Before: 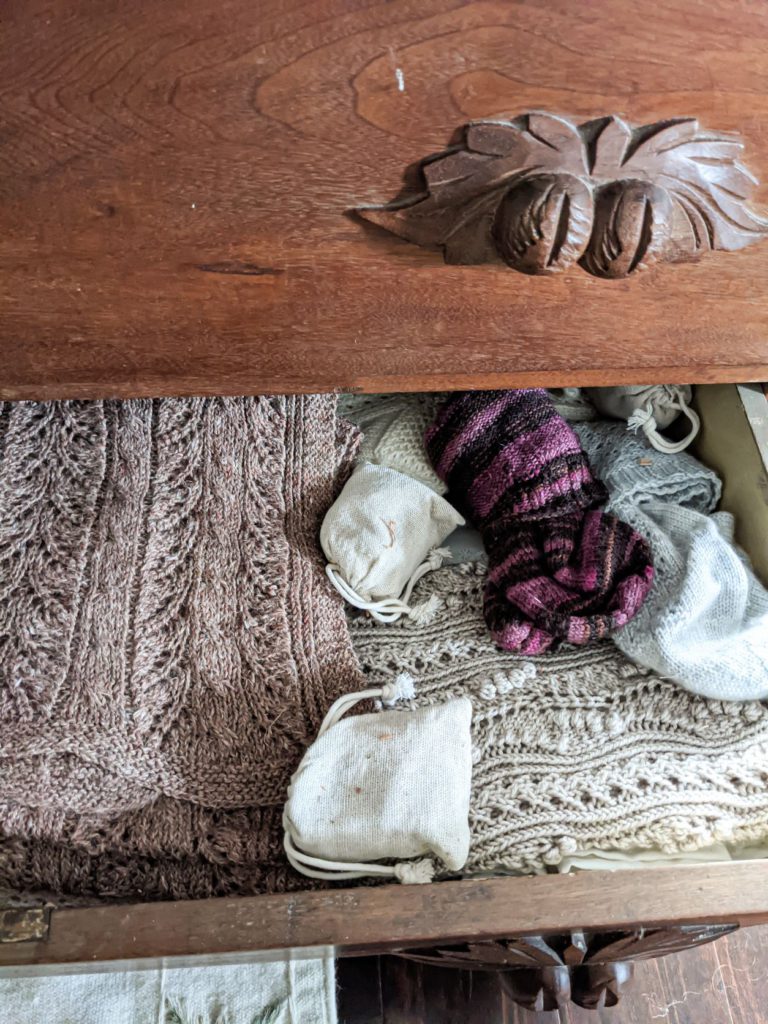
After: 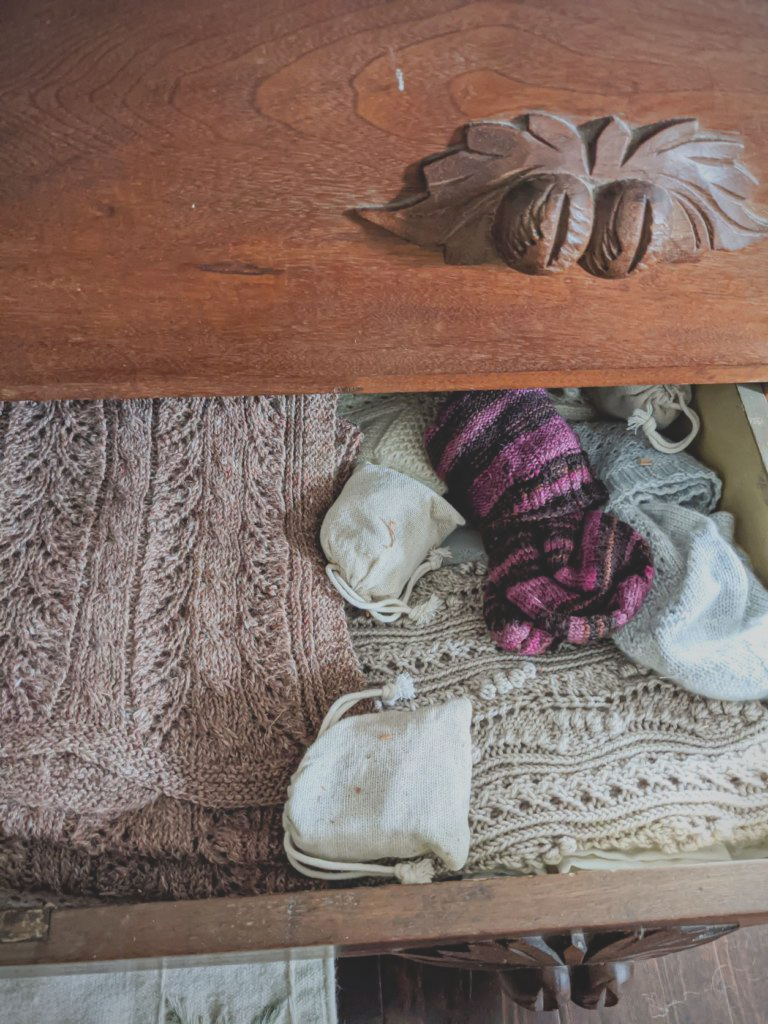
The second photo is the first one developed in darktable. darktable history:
contrast brightness saturation: contrast -0.297
vignetting: unbound false
